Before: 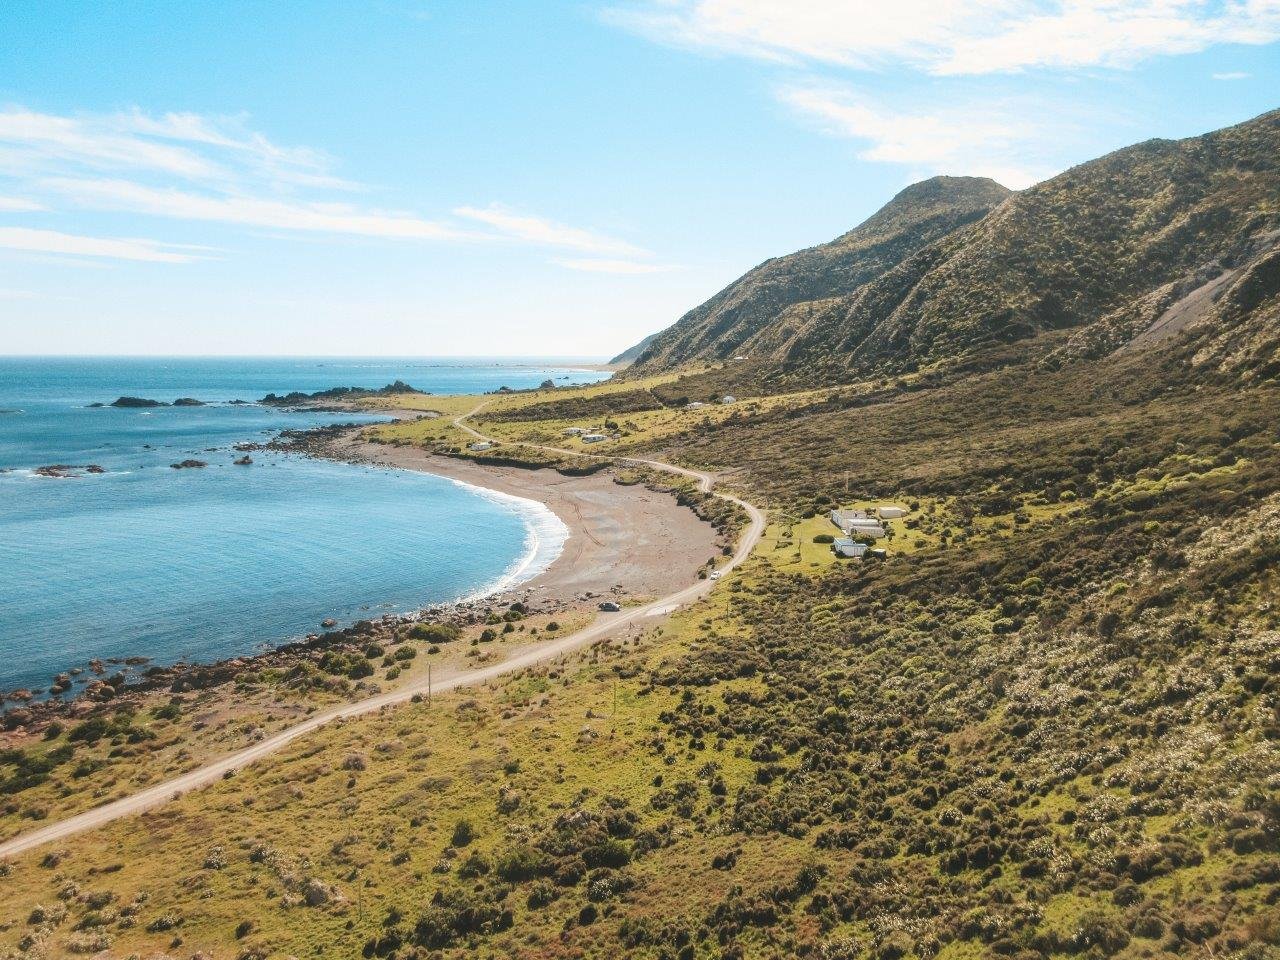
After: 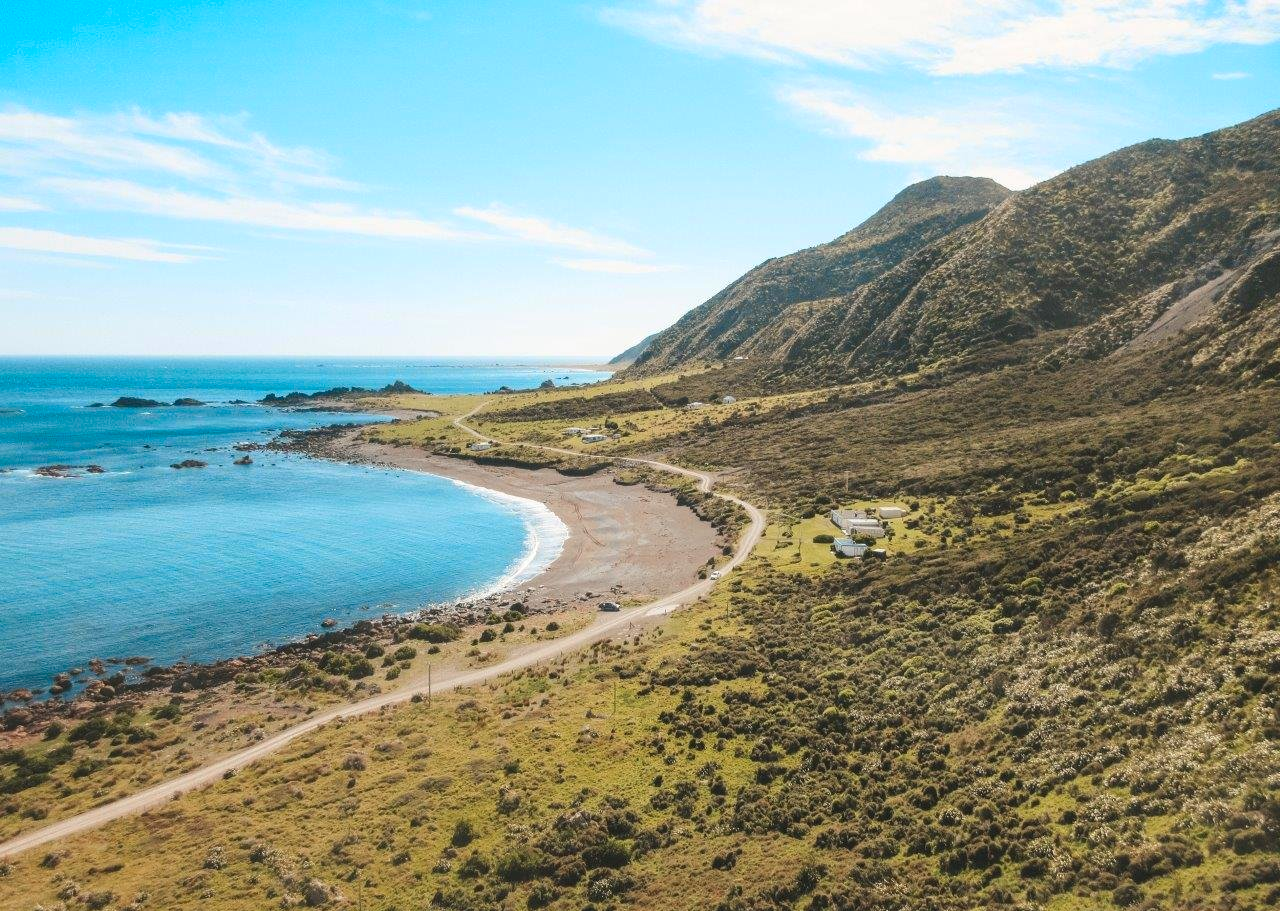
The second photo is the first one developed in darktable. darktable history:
color zones: curves: ch1 [(0.25, 0.5) (0.747, 0.71)]
crop and rotate: top 0%, bottom 5.097%
